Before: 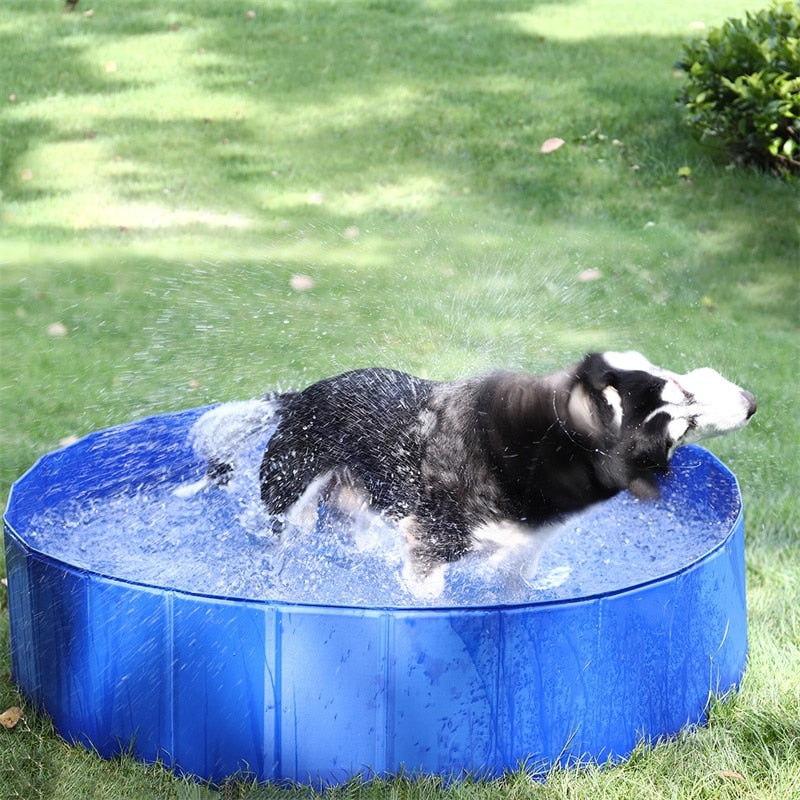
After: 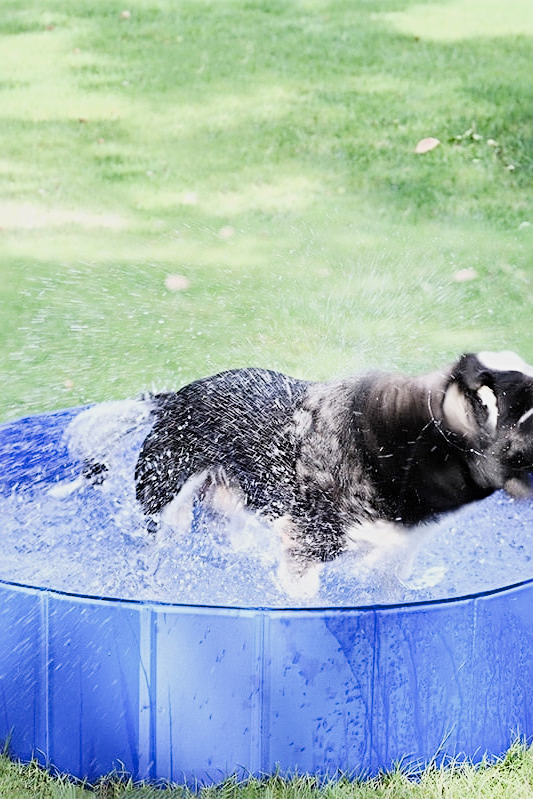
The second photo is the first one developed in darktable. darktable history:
crop and rotate: left 15.637%, right 17.726%
sharpen: radius 3.967
filmic rgb: black relative exposure -8.52 EV, white relative exposure 5.56 EV, hardness 3.37, contrast 1.024
exposure: black level correction 0, exposure 1.103 EV, compensate exposure bias true, compensate highlight preservation false
